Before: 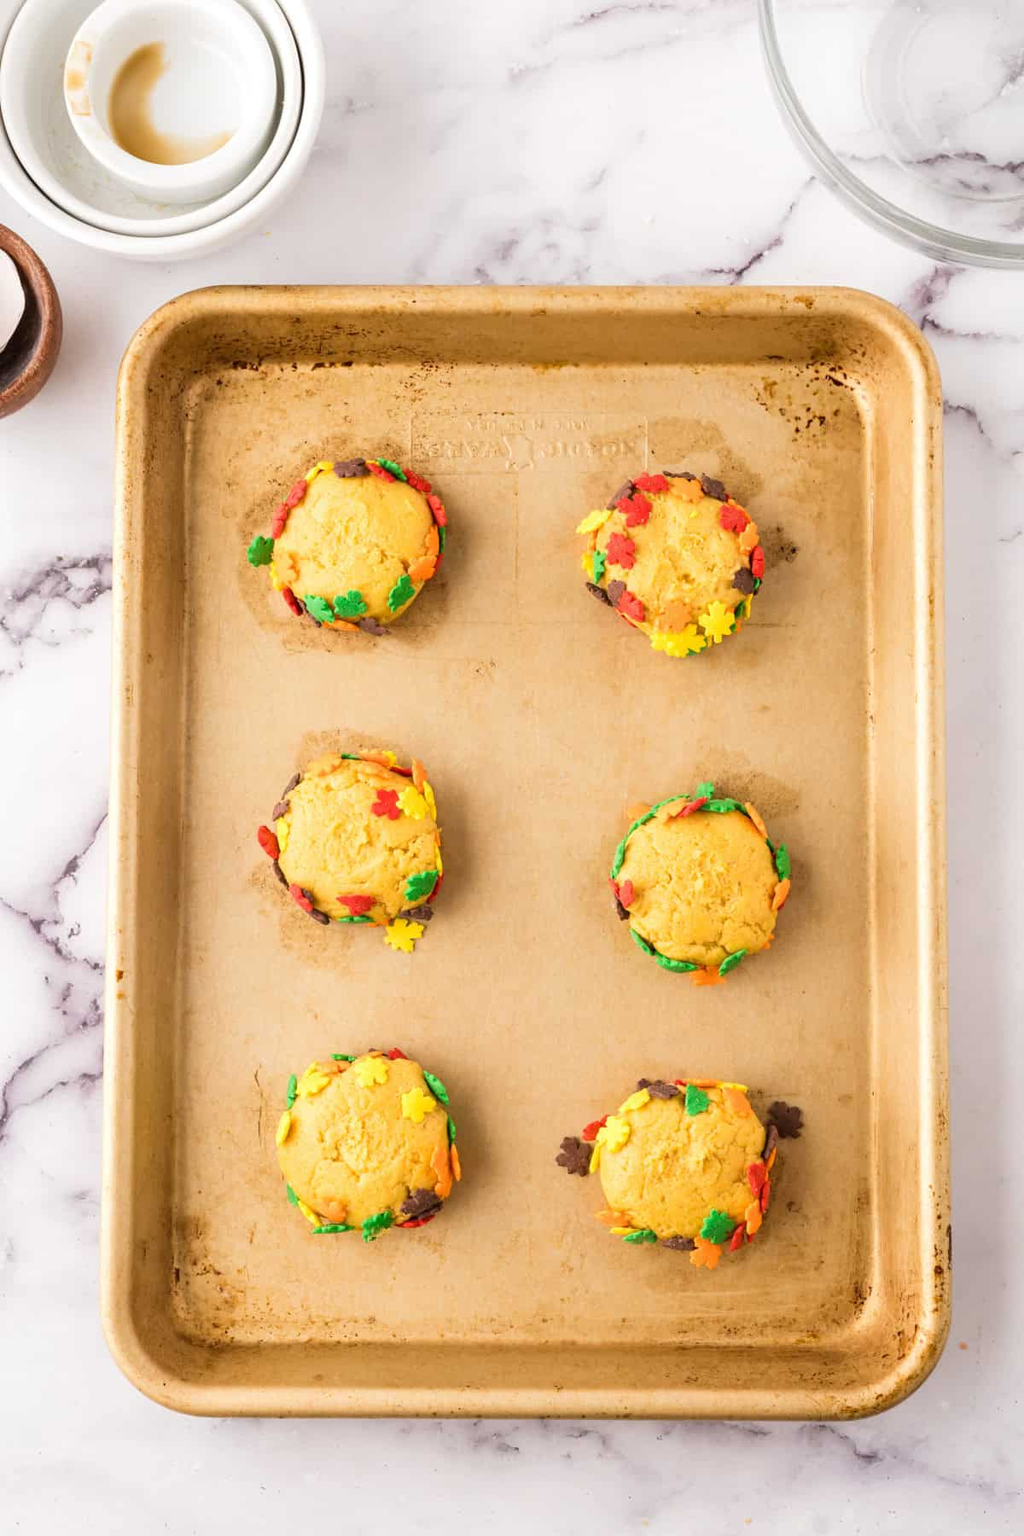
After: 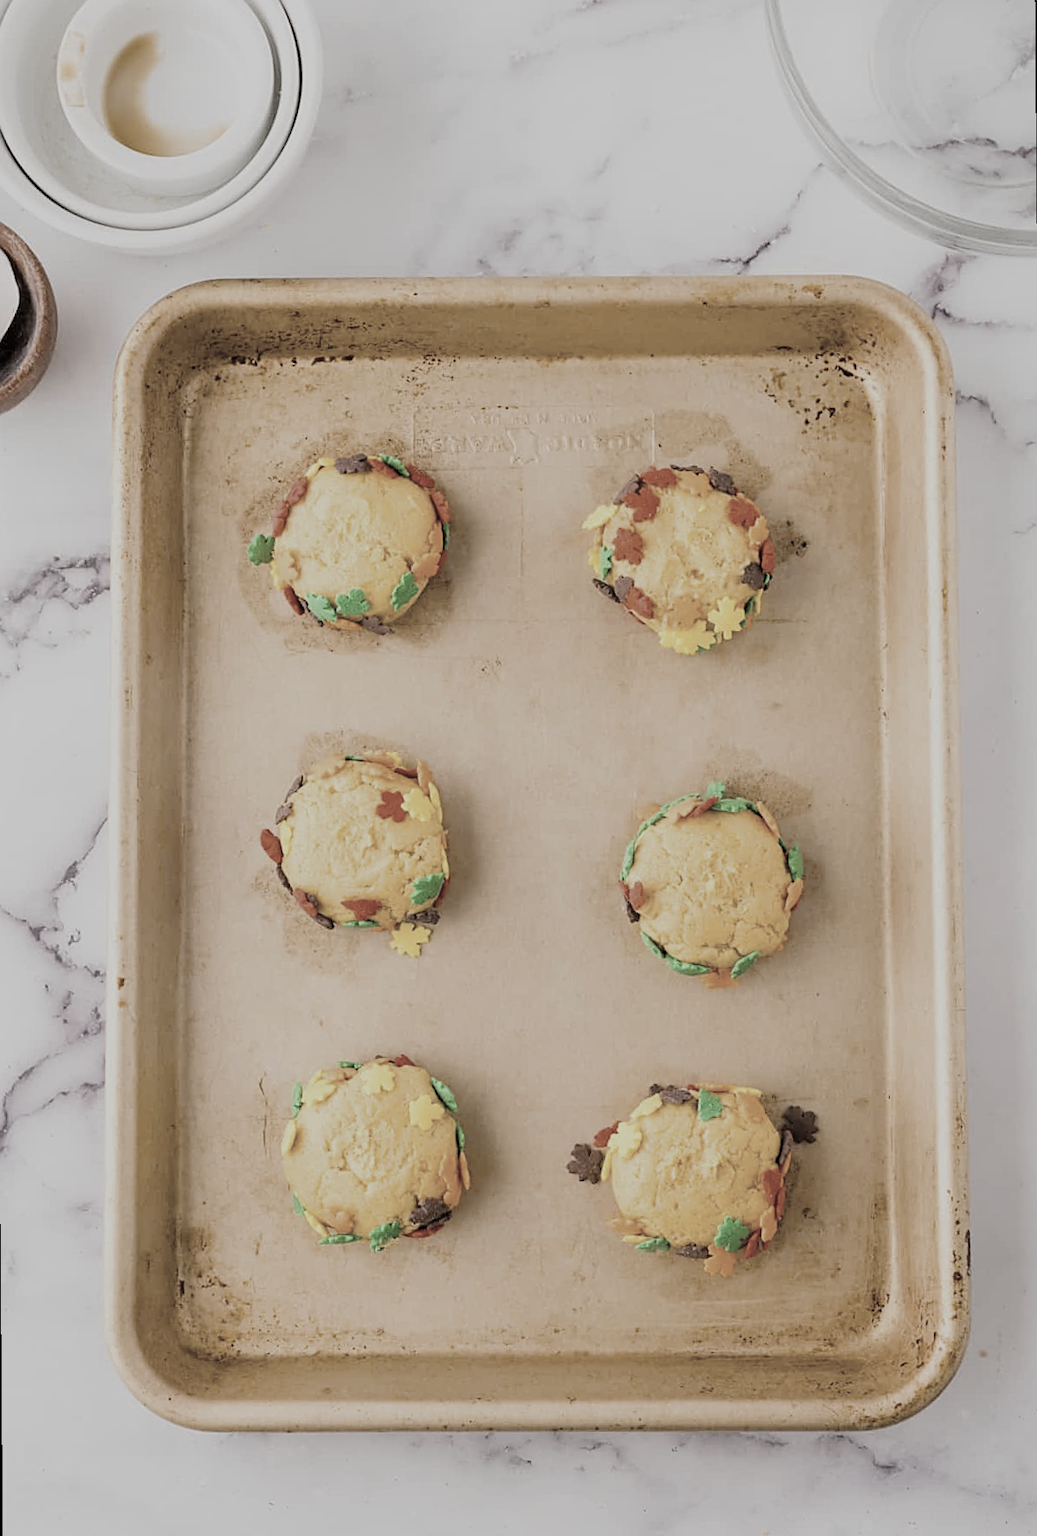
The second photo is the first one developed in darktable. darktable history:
sharpen: on, module defaults
filmic rgb: black relative exposure -8.79 EV, white relative exposure 4.98 EV, threshold 6 EV, target black luminance 0%, hardness 3.77, latitude 66.34%, contrast 0.822, highlights saturation mix 10%, shadows ↔ highlights balance 20%, add noise in highlights 0.1, color science v4 (2020), iterations of high-quality reconstruction 0, type of noise poissonian, enable highlight reconstruction true
rotate and perspective: rotation -0.45°, automatic cropping original format, crop left 0.008, crop right 0.992, crop top 0.012, crop bottom 0.988
color correction: saturation 0.3
